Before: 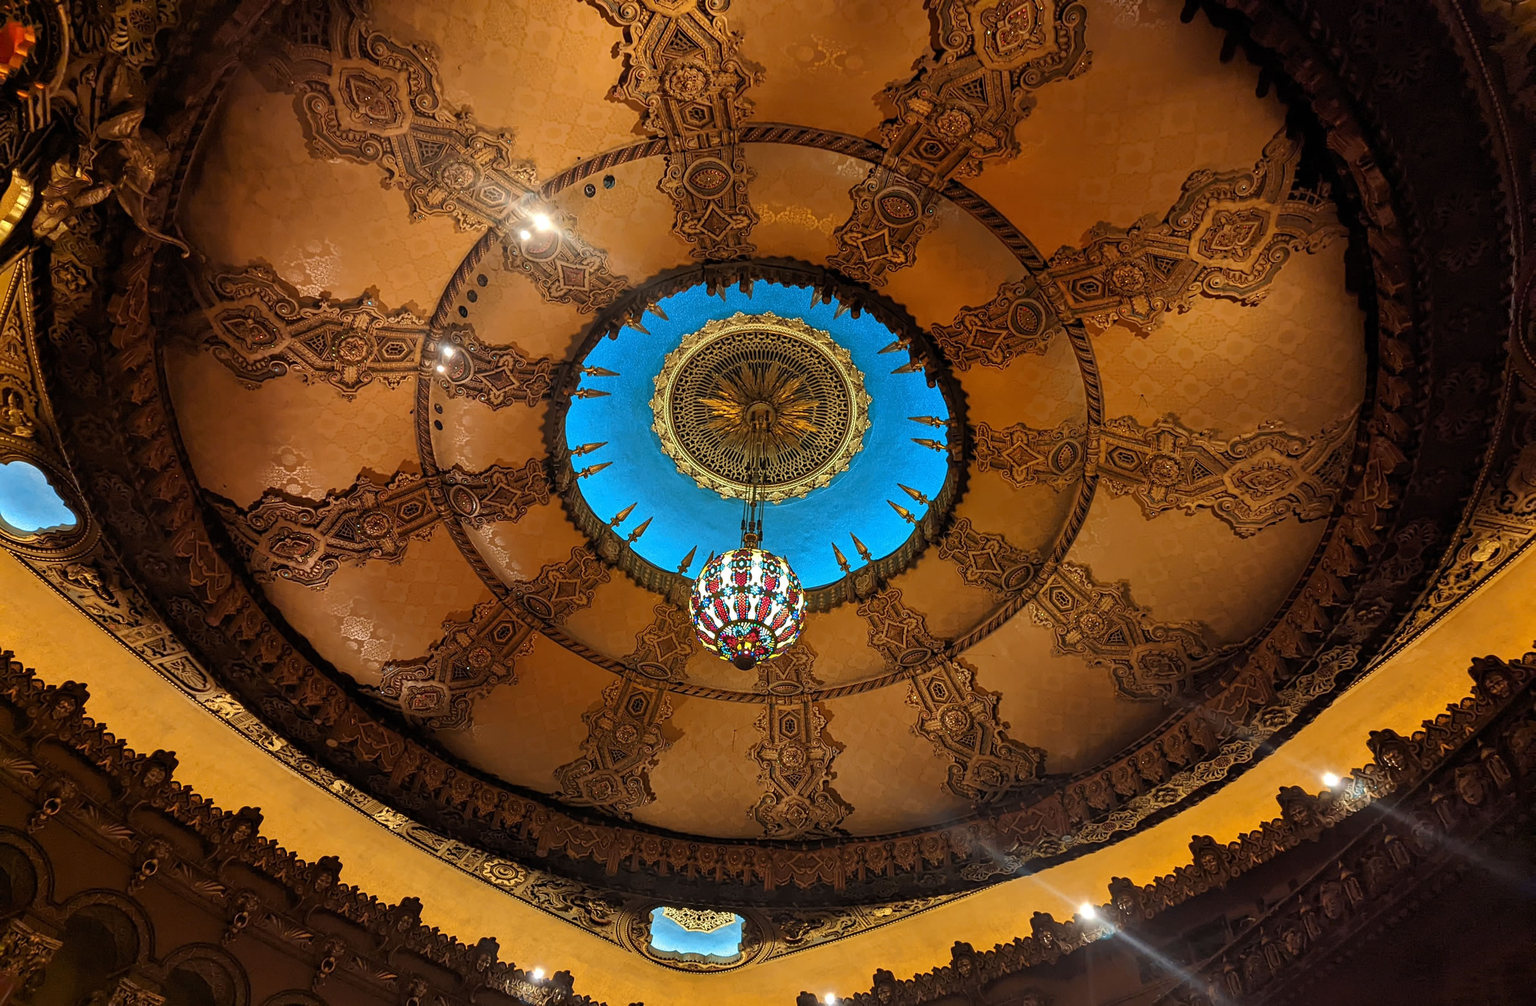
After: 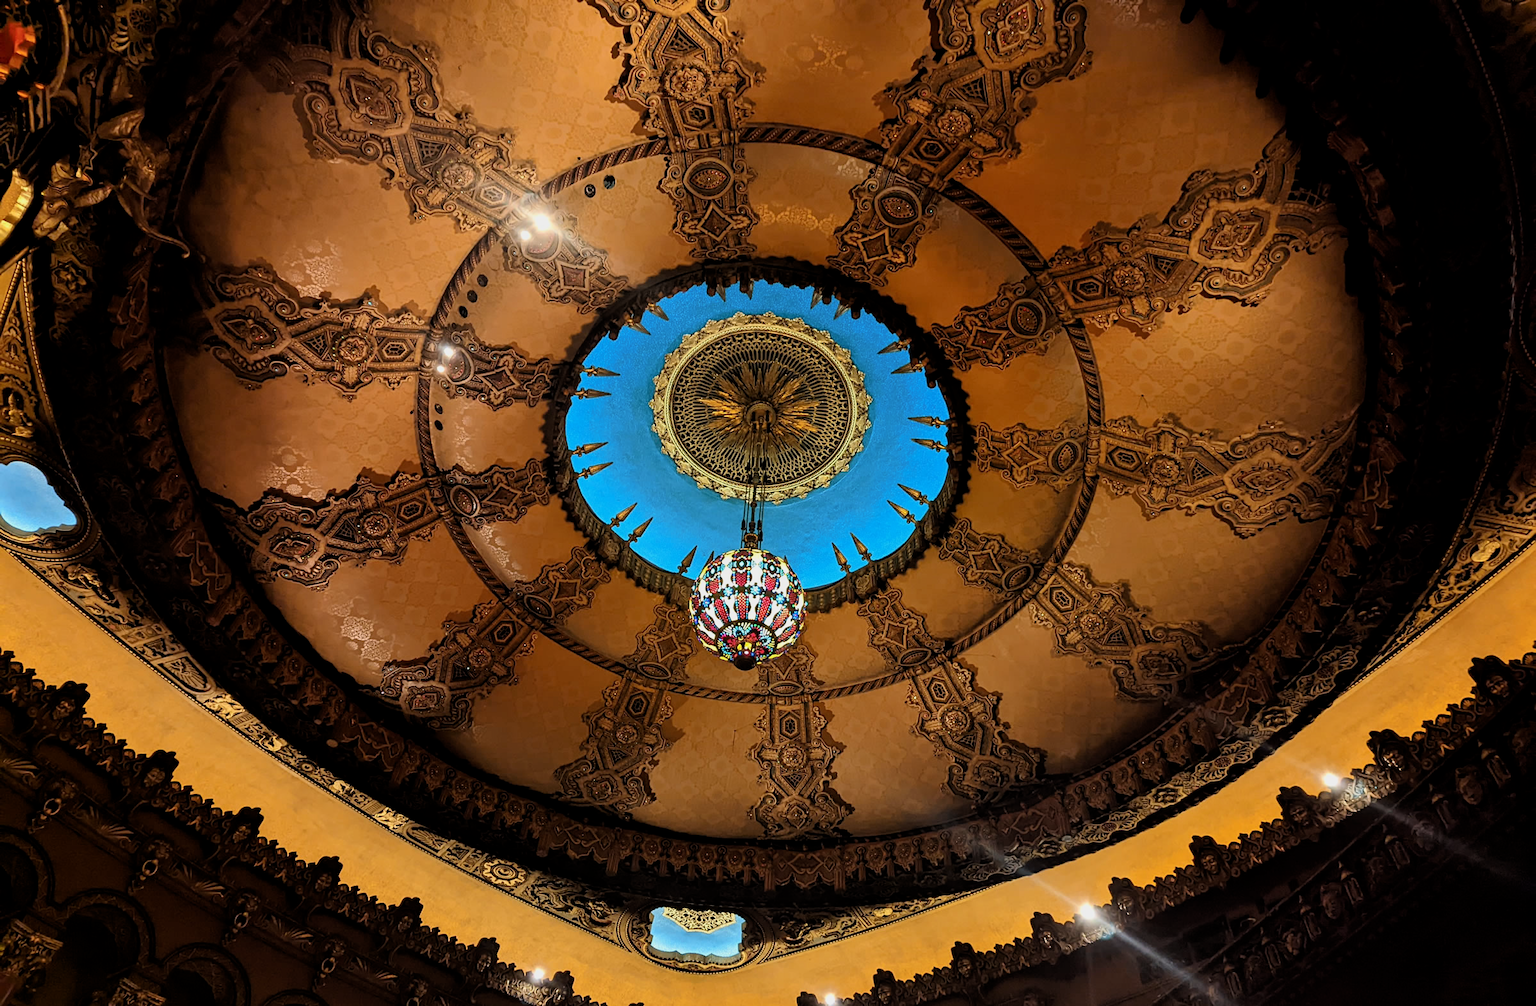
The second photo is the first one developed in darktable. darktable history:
filmic rgb: middle gray luminance 12.55%, black relative exposure -10.1 EV, white relative exposure 3.47 EV, threshold 5.94 EV, target black luminance 0%, hardness 5.79, latitude 44.75%, contrast 1.235, highlights saturation mix 3.95%, shadows ↔ highlights balance 27.42%, color science v6 (2022), iterations of high-quality reconstruction 10, enable highlight reconstruction true
